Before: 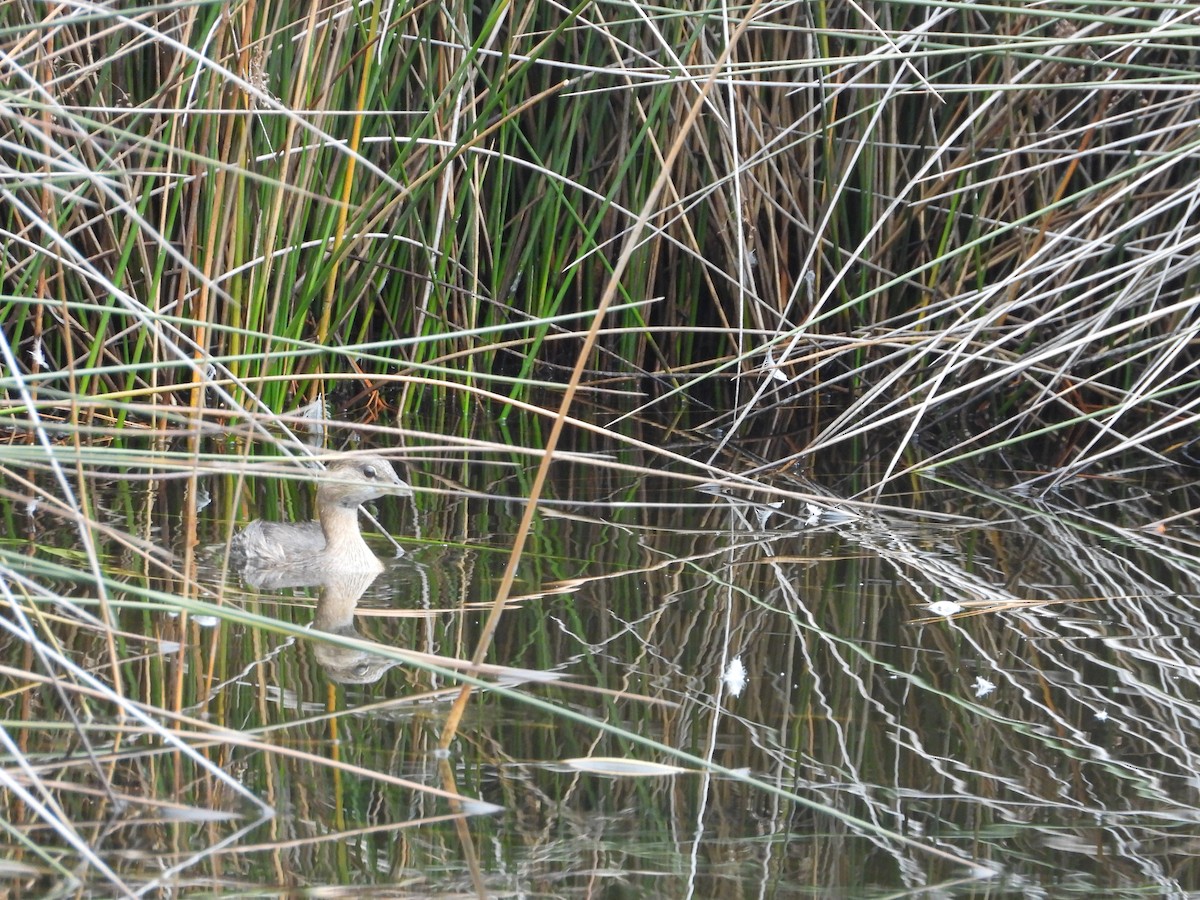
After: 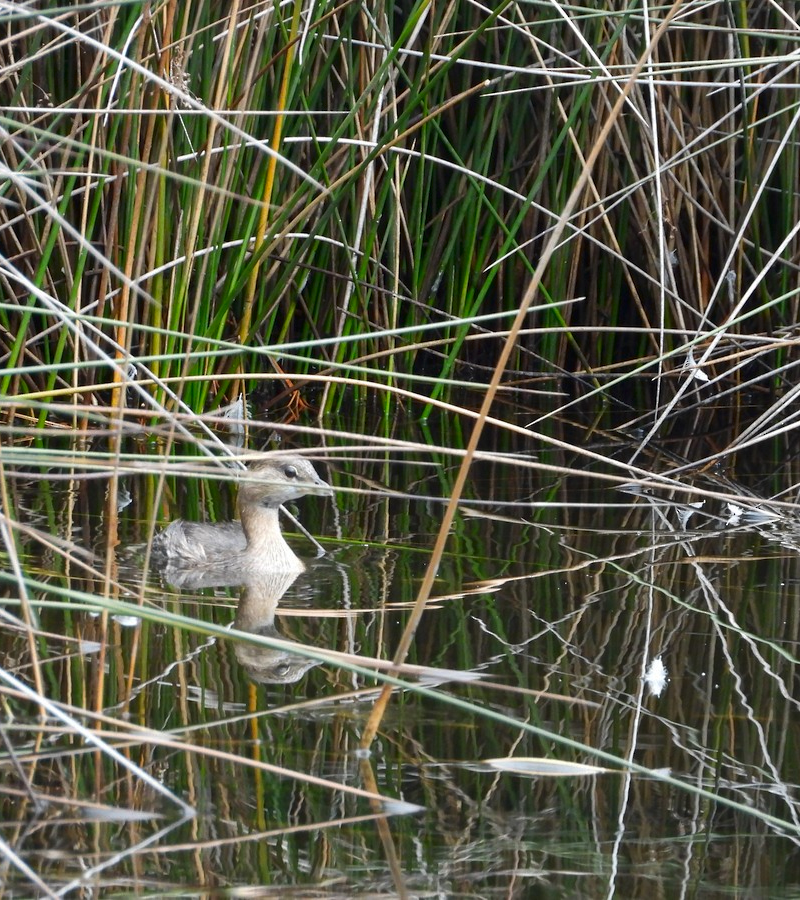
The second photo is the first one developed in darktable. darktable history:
crop and rotate: left 6.617%, right 26.717%
contrast brightness saturation: brightness -0.2, saturation 0.08
